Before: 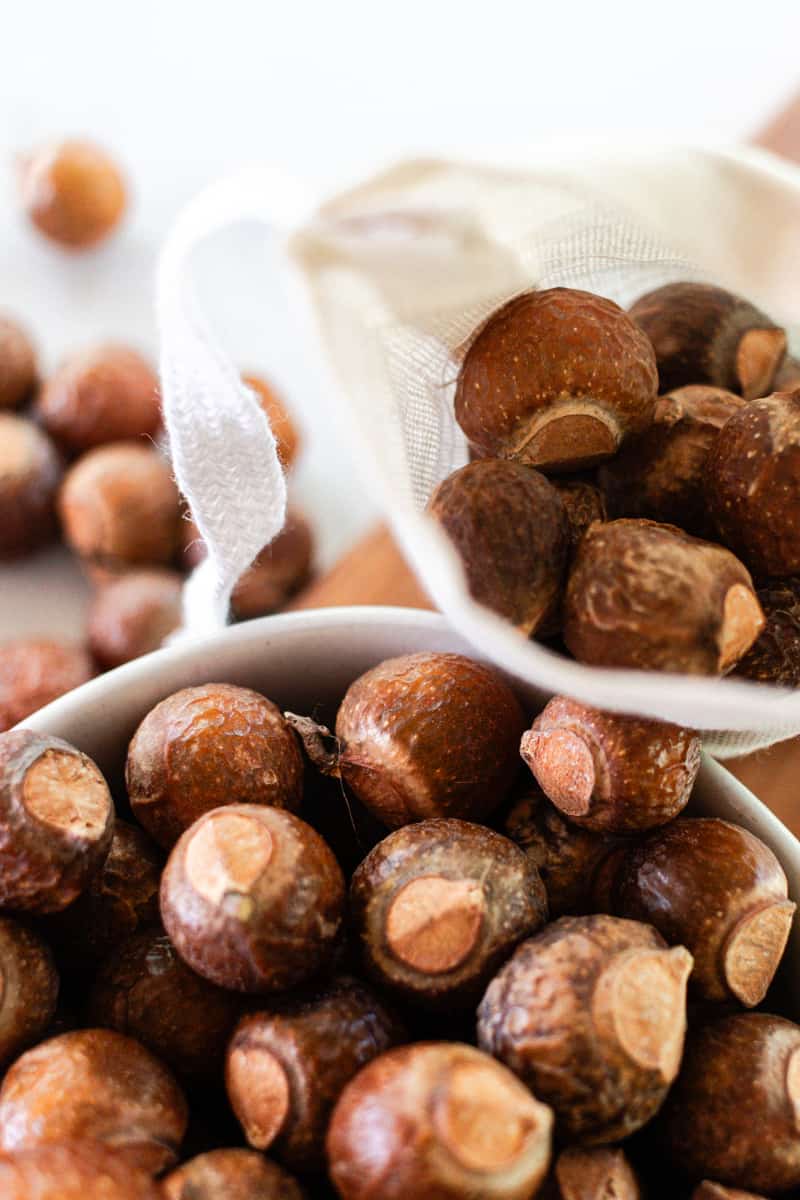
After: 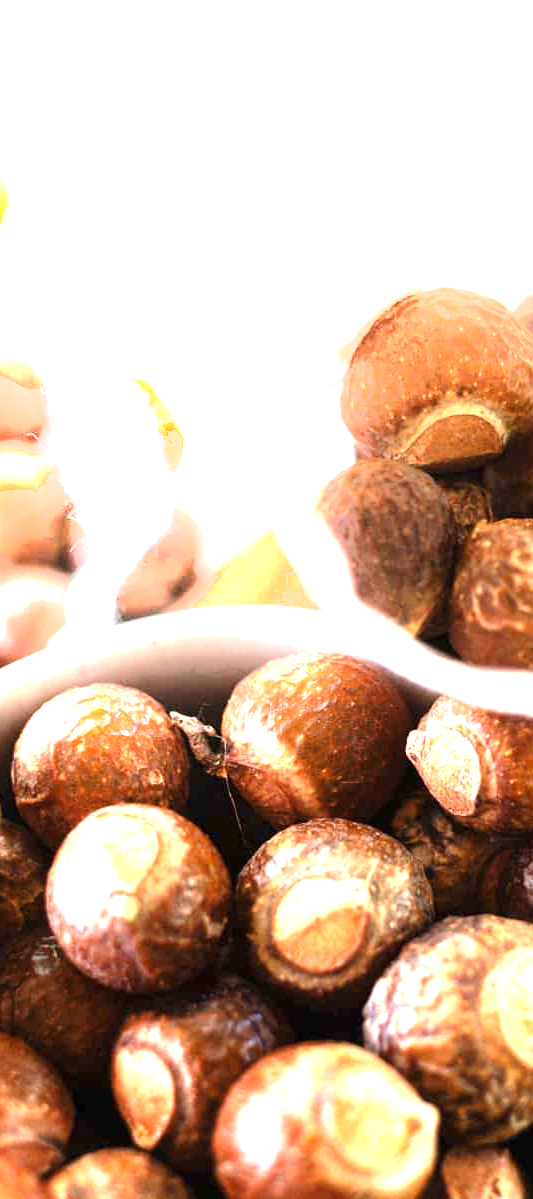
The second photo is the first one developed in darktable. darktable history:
exposure: black level correction 0, exposure 1.632 EV, compensate exposure bias true, compensate highlight preservation false
crop and rotate: left 14.345%, right 18.984%
shadows and highlights: shadows -23.11, highlights 44.17, soften with gaussian
